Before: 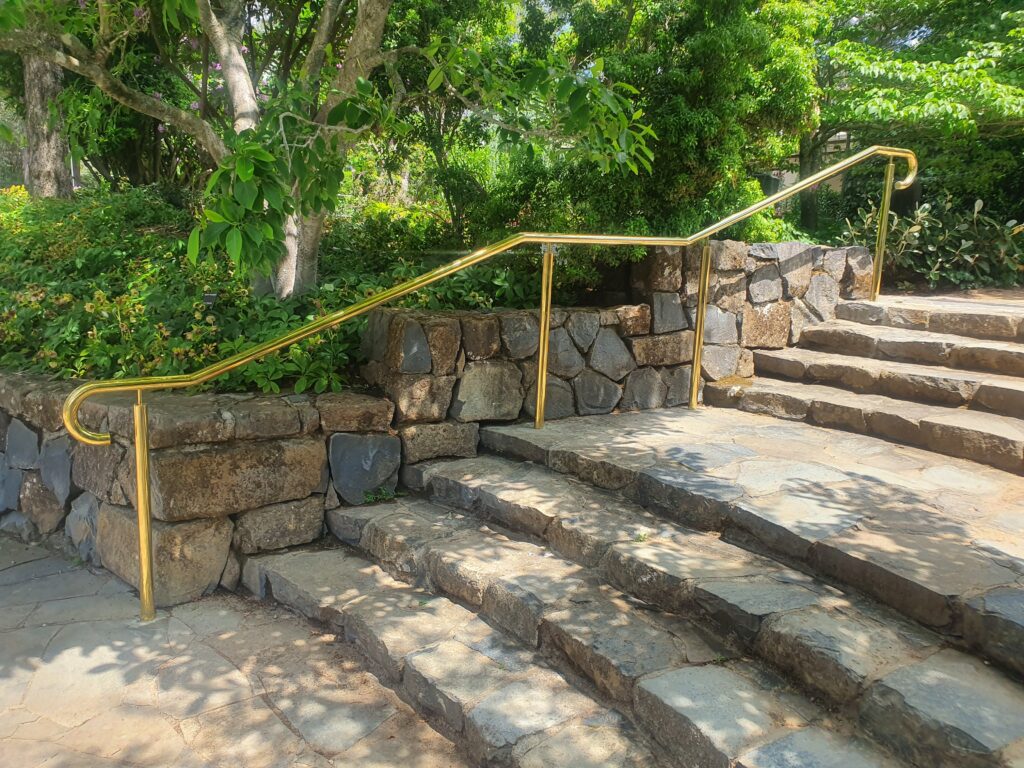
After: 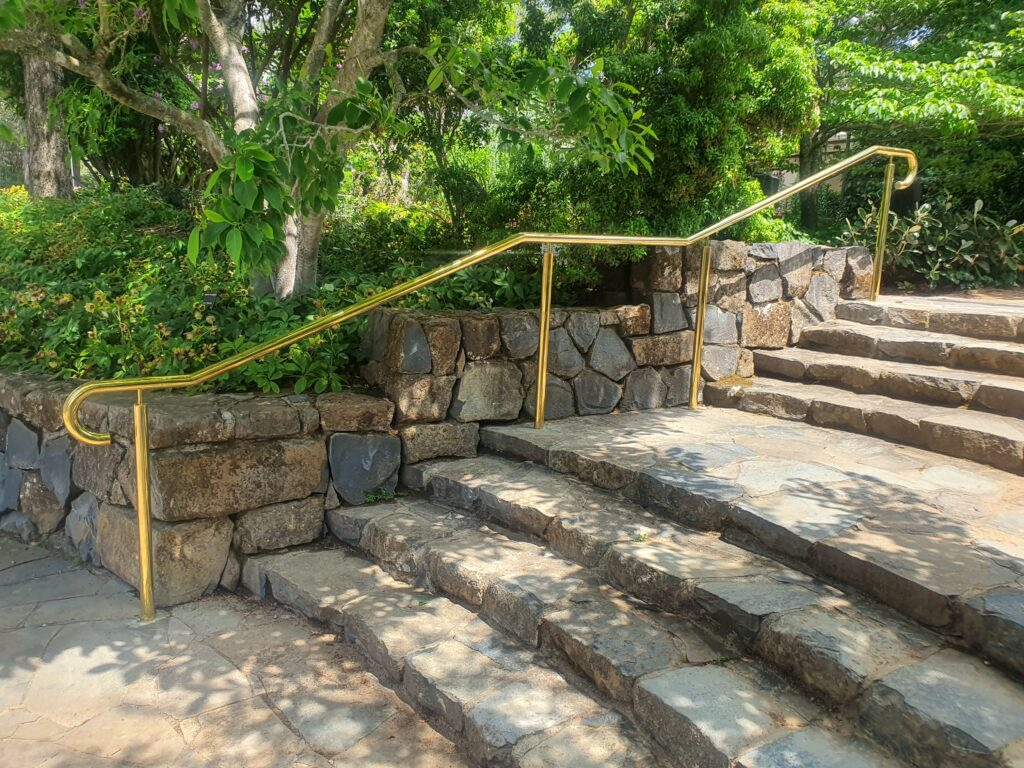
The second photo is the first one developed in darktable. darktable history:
local contrast: highlights 101%, shadows 103%, detail 119%, midtone range 0.2
